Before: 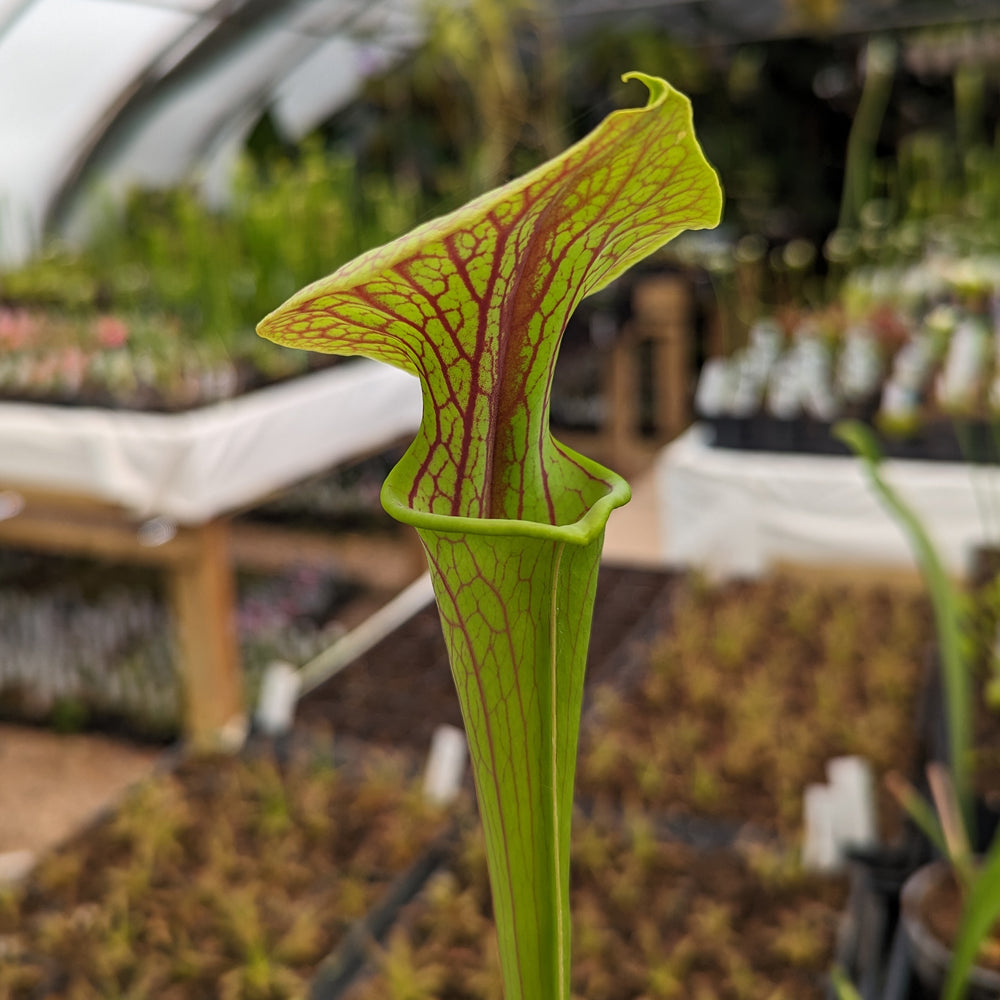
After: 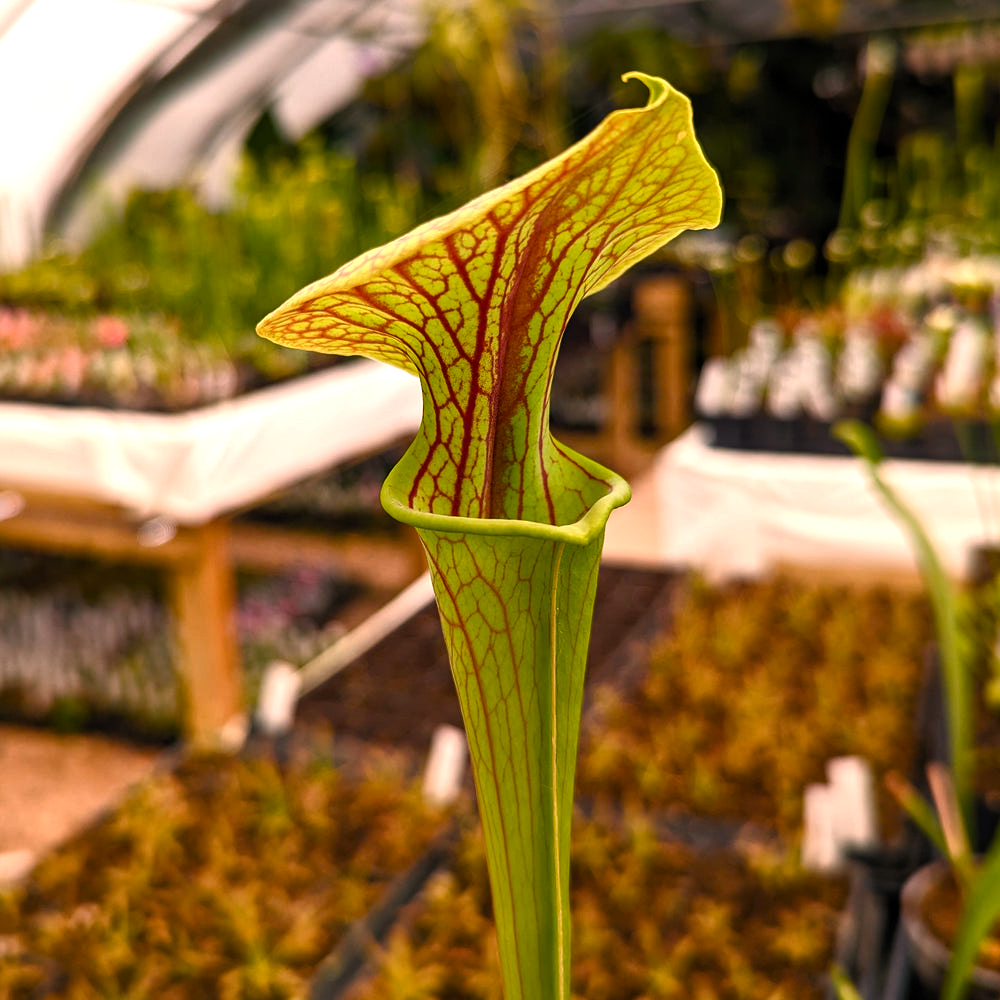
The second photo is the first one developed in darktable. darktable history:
white balance: red 1.127, blue 0.943
levels: mode automatic, black 0.023%, white 99.97%, levels [0.062, 0.494, 0.925]
exposure: exposure 0.2 EV, compensate highlight preservation false
color balance rgb: shadows lift › chroma 1%, shadows lift › hue 217.2°, power › hue 310.8°, highlights gain › chroma 2%, highlights gain › hue 44.4°, global offset › luminance 0.25%, global offset › hue 171.6°, perceptual saturation grading › global saturation 14.09%, perceptual saturation grading › highlights -30%, perceptual saturation grading › shadows 50.67%, global vibrance 25%, contrast 20%
